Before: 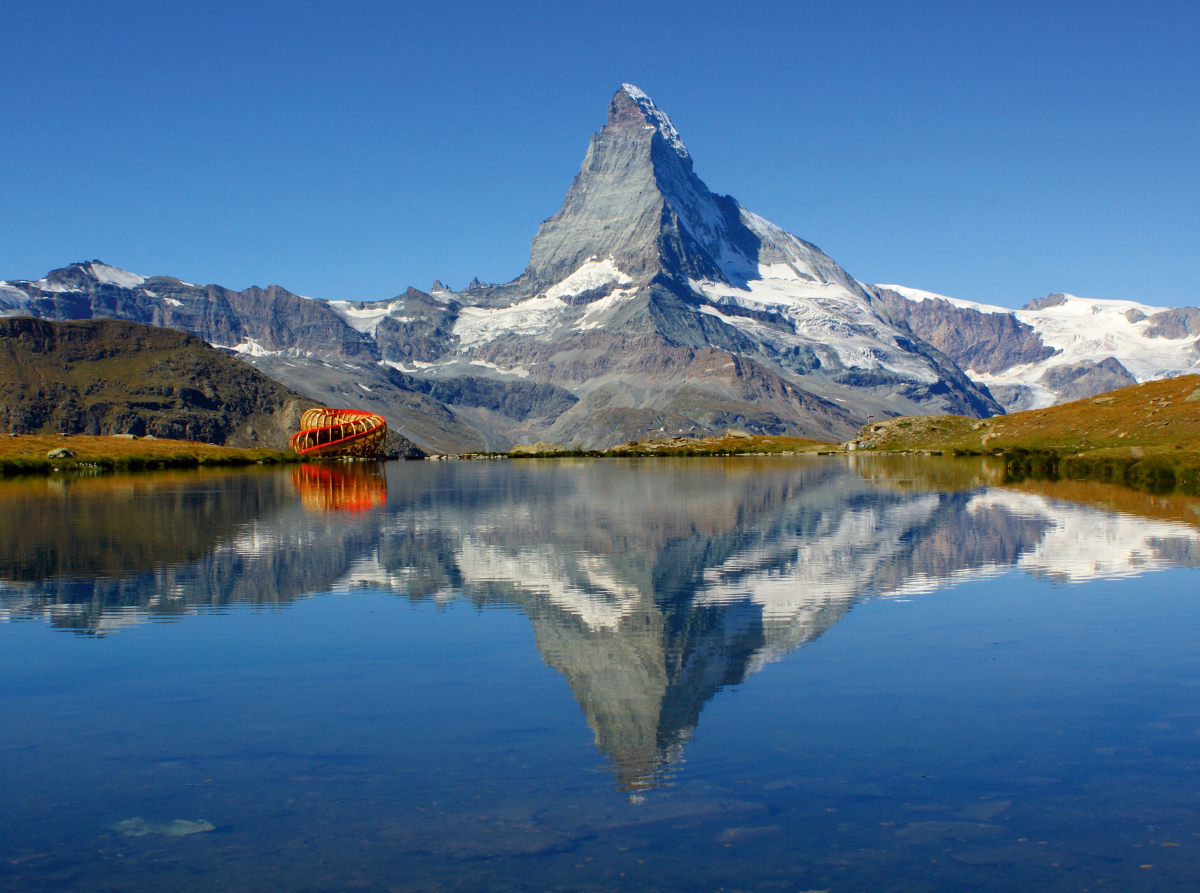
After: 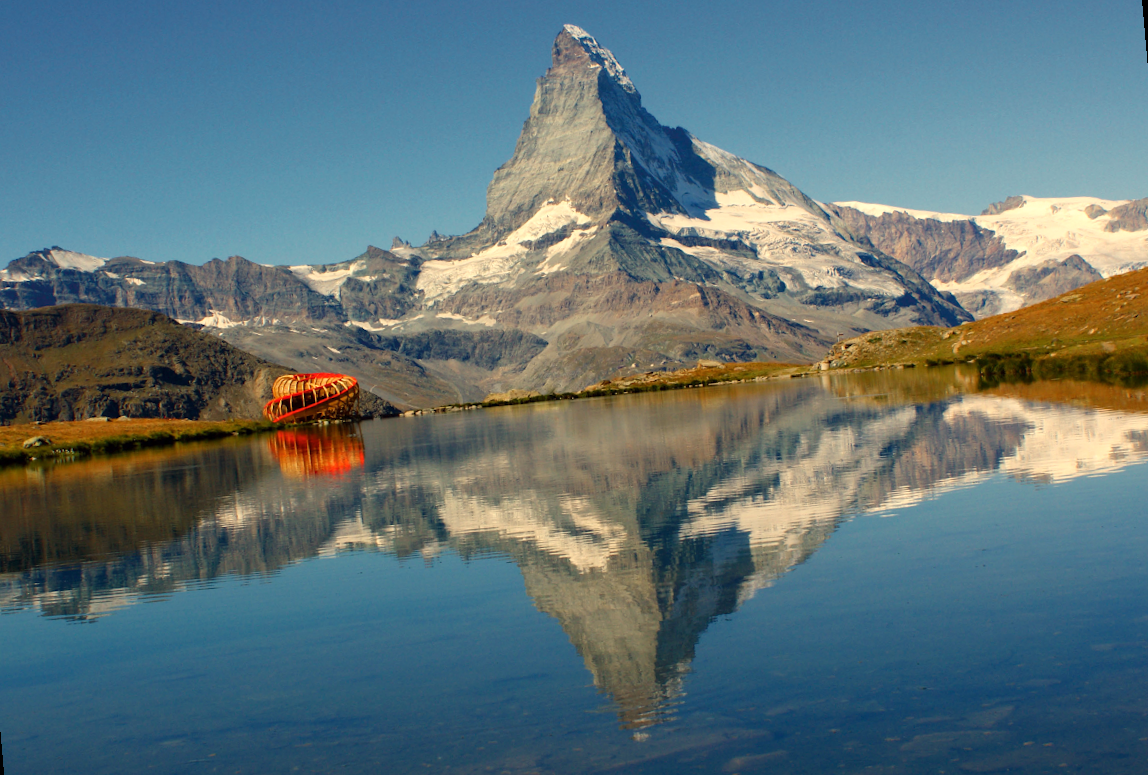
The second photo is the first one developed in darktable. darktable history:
white balance: red 1.123, blue 0.83
rotate and perspective: rotation -5°, crop left 0.05, crop right 0.952, crop top 0.11, crop bottom 0.89
